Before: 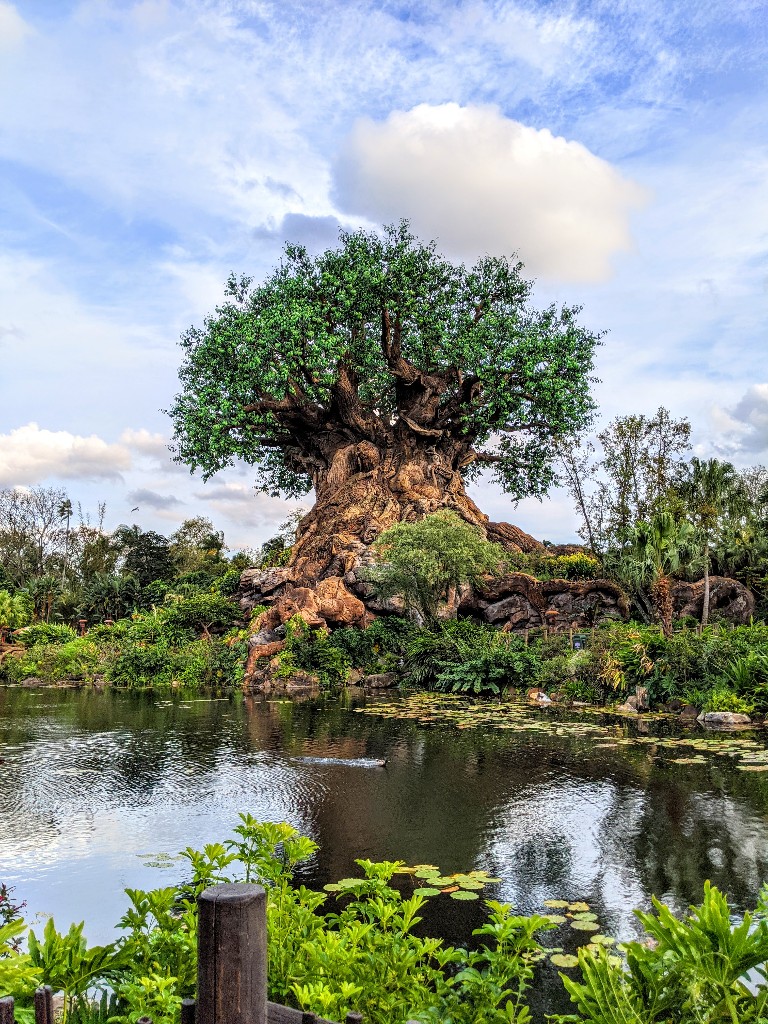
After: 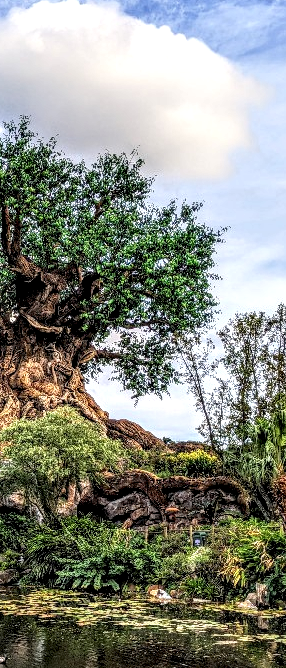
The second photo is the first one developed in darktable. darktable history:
exposure: compensate highlight preservation false
local contrast: highlights 64%, shadows 54%, detail 169%, midtone range 0.514
crop and rotate: left 49.498%, top 10.135%, right 13.143%, bottom 24.555%
